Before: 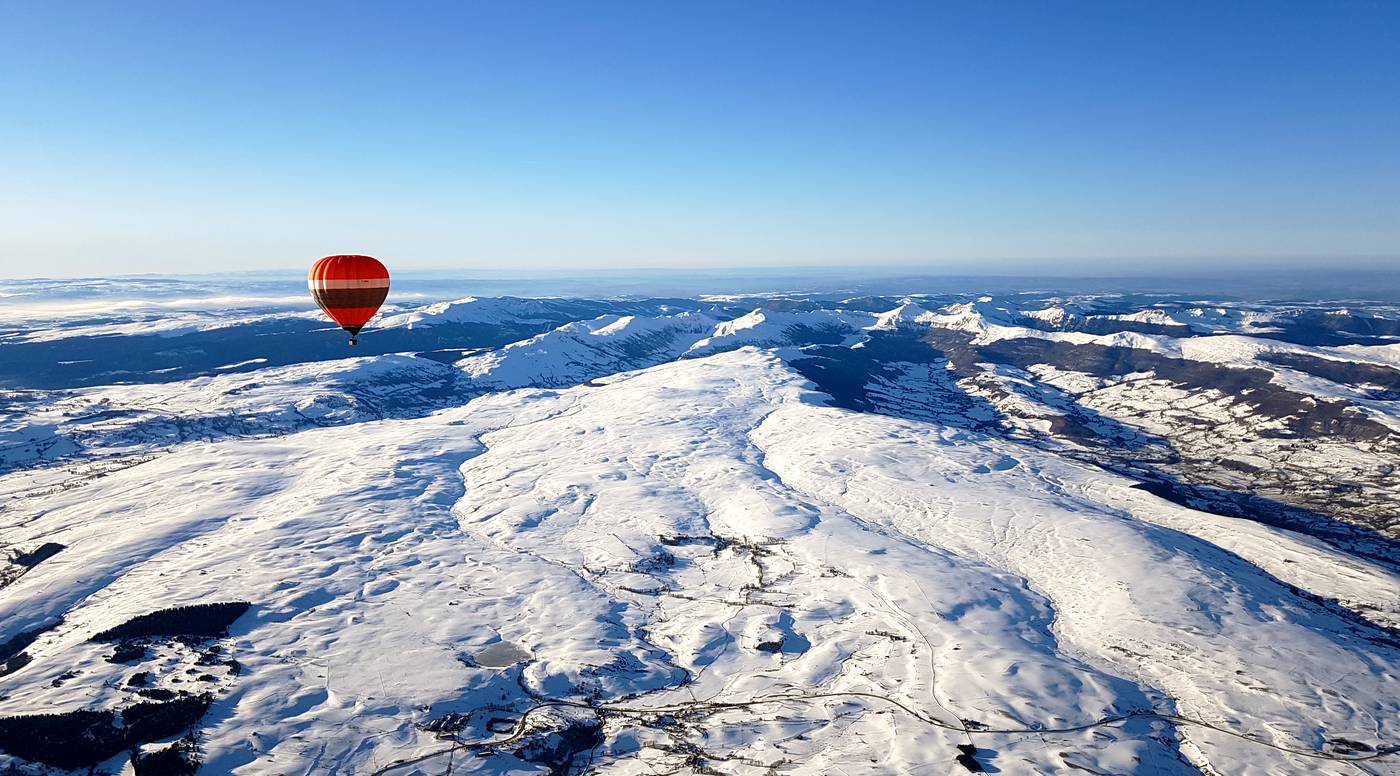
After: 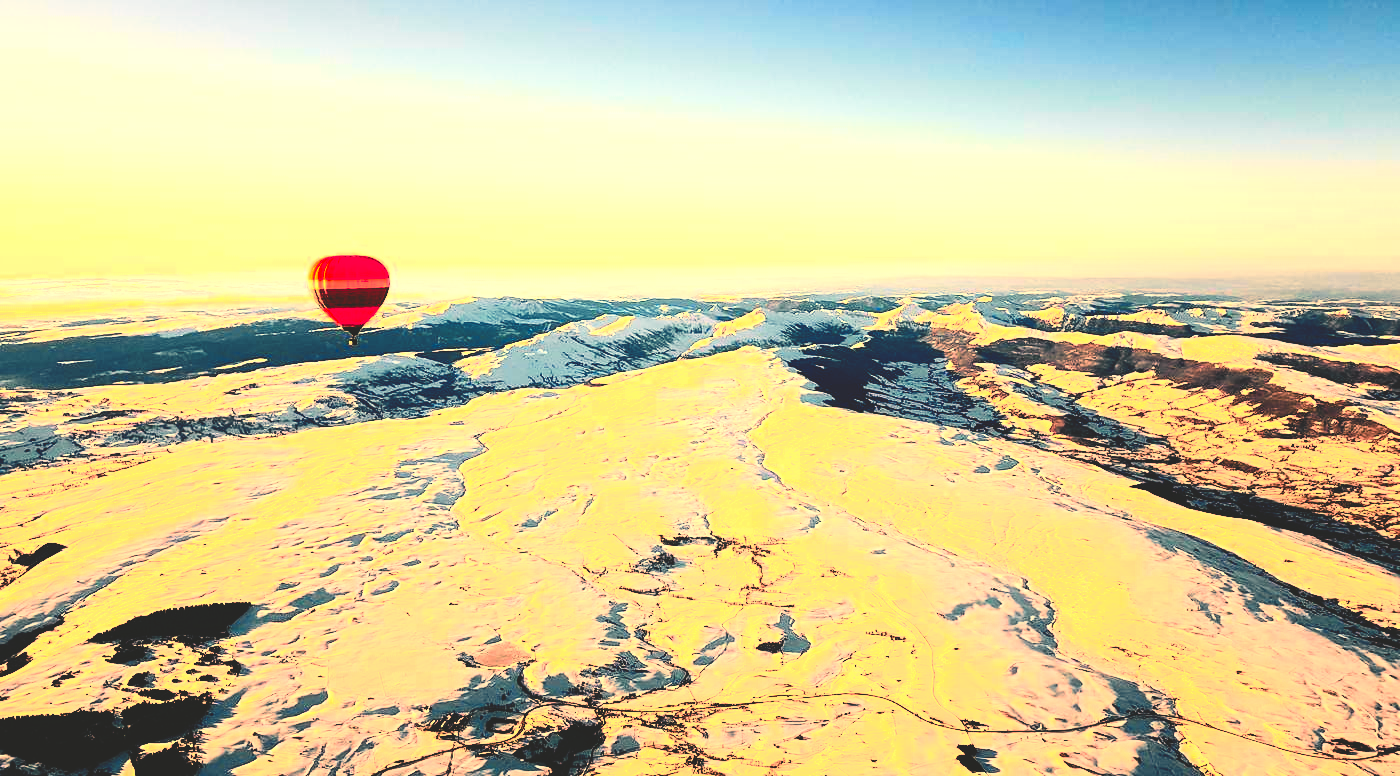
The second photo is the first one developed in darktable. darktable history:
tone curve: curves: ch0 [(0, 0.026) (0.184, 0.172) (0.391, 0.468) (0.446, 0.56) (0.605, 0.758) (0.831, 0.931) (0.992, 1)]; ch1 [(0, 0) (0.437, 0.447) (0.501, 0.502) (0.538, 0.539) (0.574, 0.589) (0.617, 0.64) (0.699, 0.749) (0.859, 0.919) (1, 1)]; ch2 [(0, 0) (0.33, 0.301) (0.421, 0.443) (0.447, 0.482) (0.499, 0.509) (0.538, 0.564) (0.585, 0.615) (0.664, 0.664) (1, 1)], color space Lab, independent channels, preserve colors none
base curve: curves: ch0 [(0, 0.02) (0.083, 0.036) (1, 1)], preserve colors none
color balance: lift [1.016, 0.983, 1, 1.017], gamma [0.958, 1, 1, 1], gain [0.981, 1.007, 0.993, 1.002], input saturation 118.26%, contrast 13.43%, contrast fulcrum 21.62%, output saturation 82.76%
exposure: black level correction -0.005, exposure 1.002 EV, compensate highlight preservation false
white balance: red 1.467, blue 0.684
